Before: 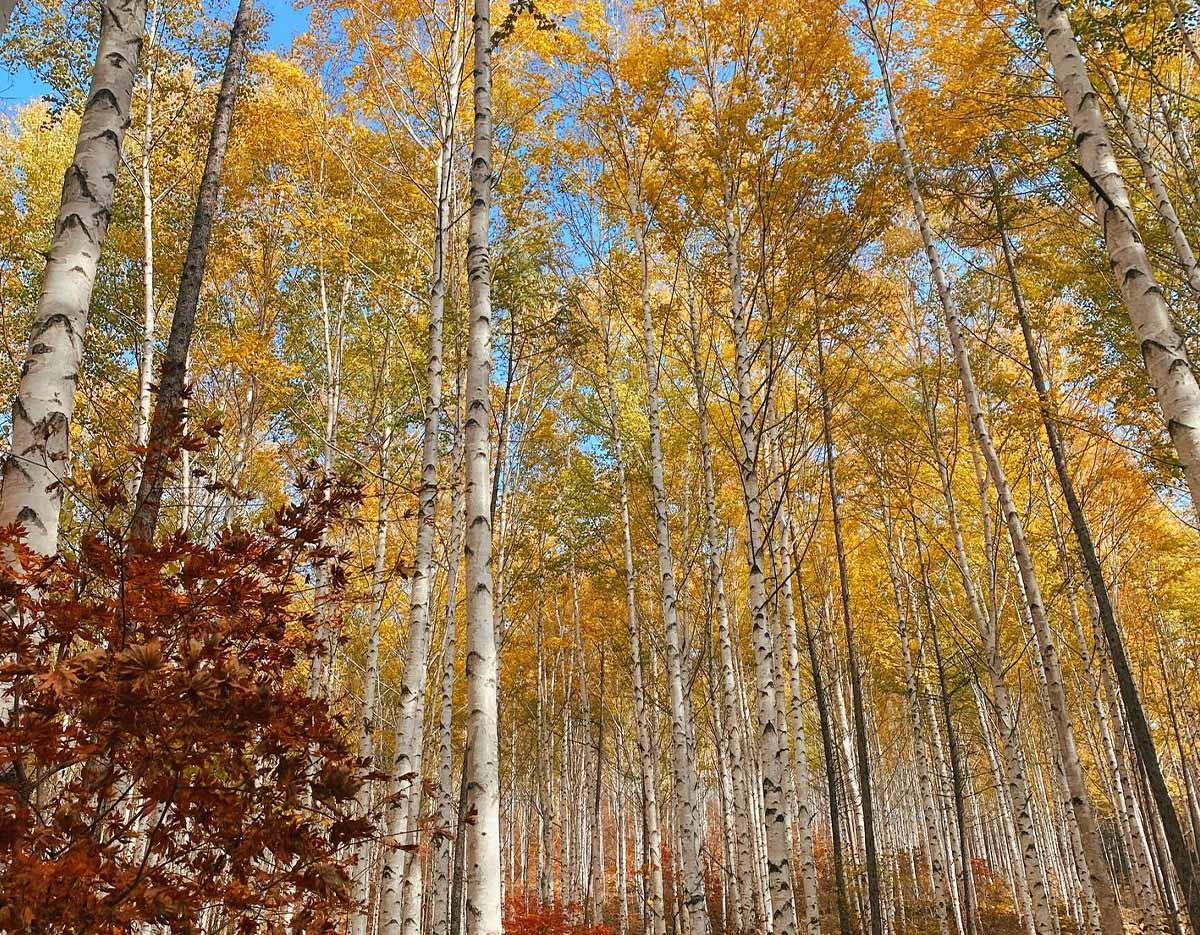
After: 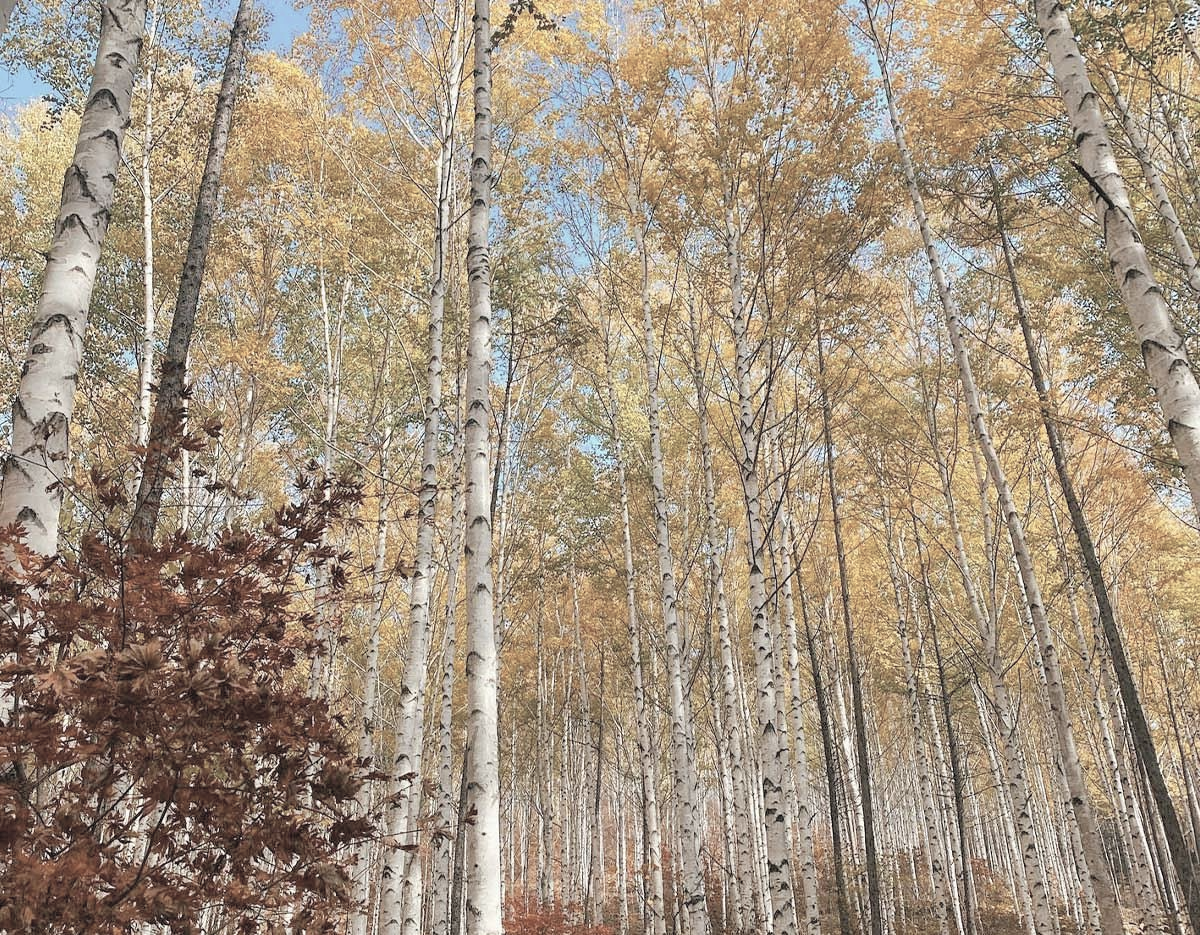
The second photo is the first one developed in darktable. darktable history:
contrast brightness saturation: brightness 0.182, saturation -0.513
